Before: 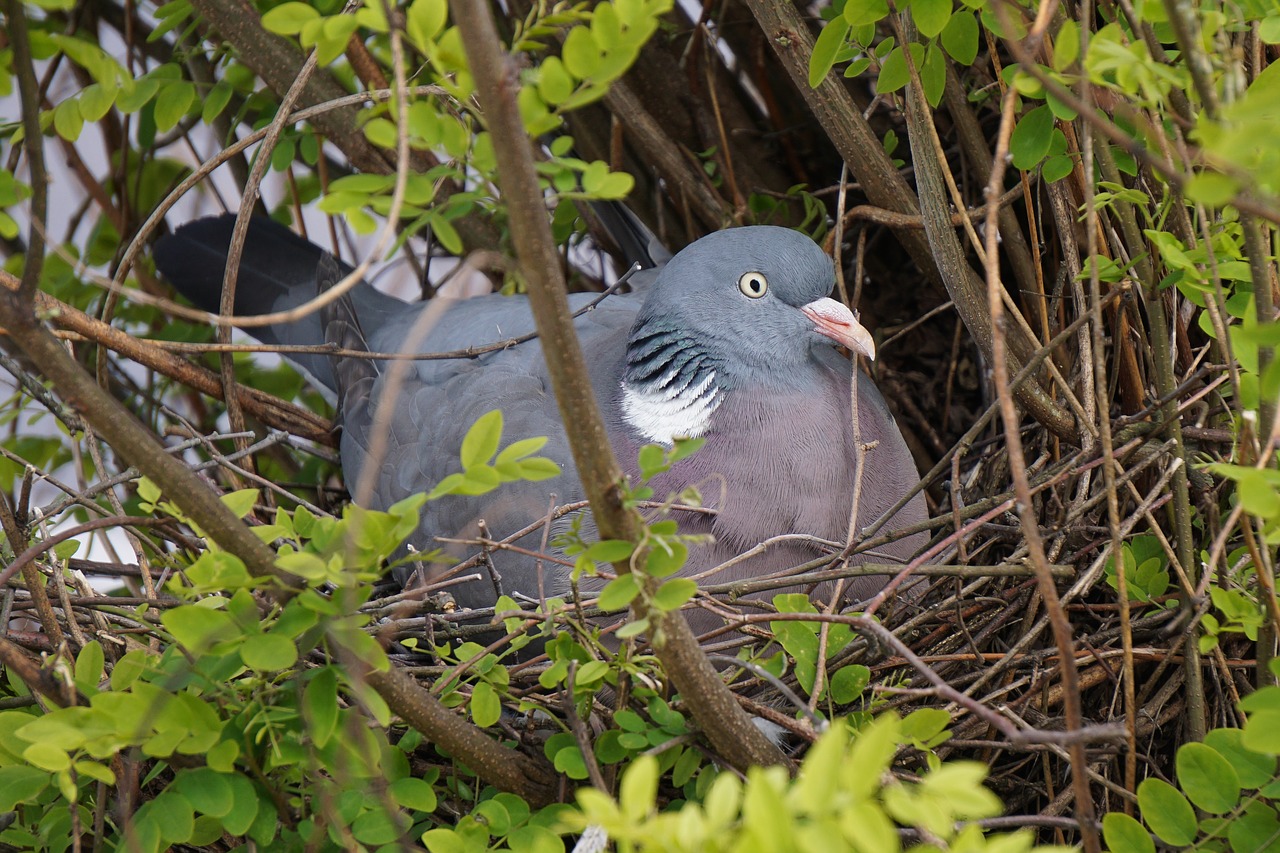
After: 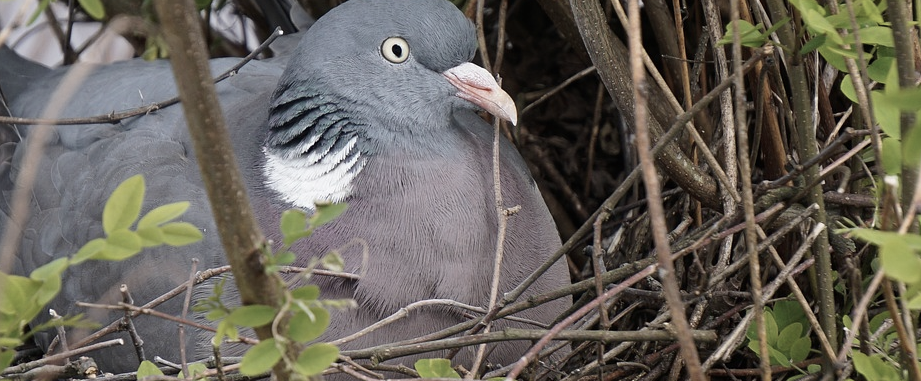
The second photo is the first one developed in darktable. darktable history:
crop and rotate: left 27.988%, top 27.583%, bottom 27.653%
contrast brightness saturation: contrast 0.097, saturation -0.376
